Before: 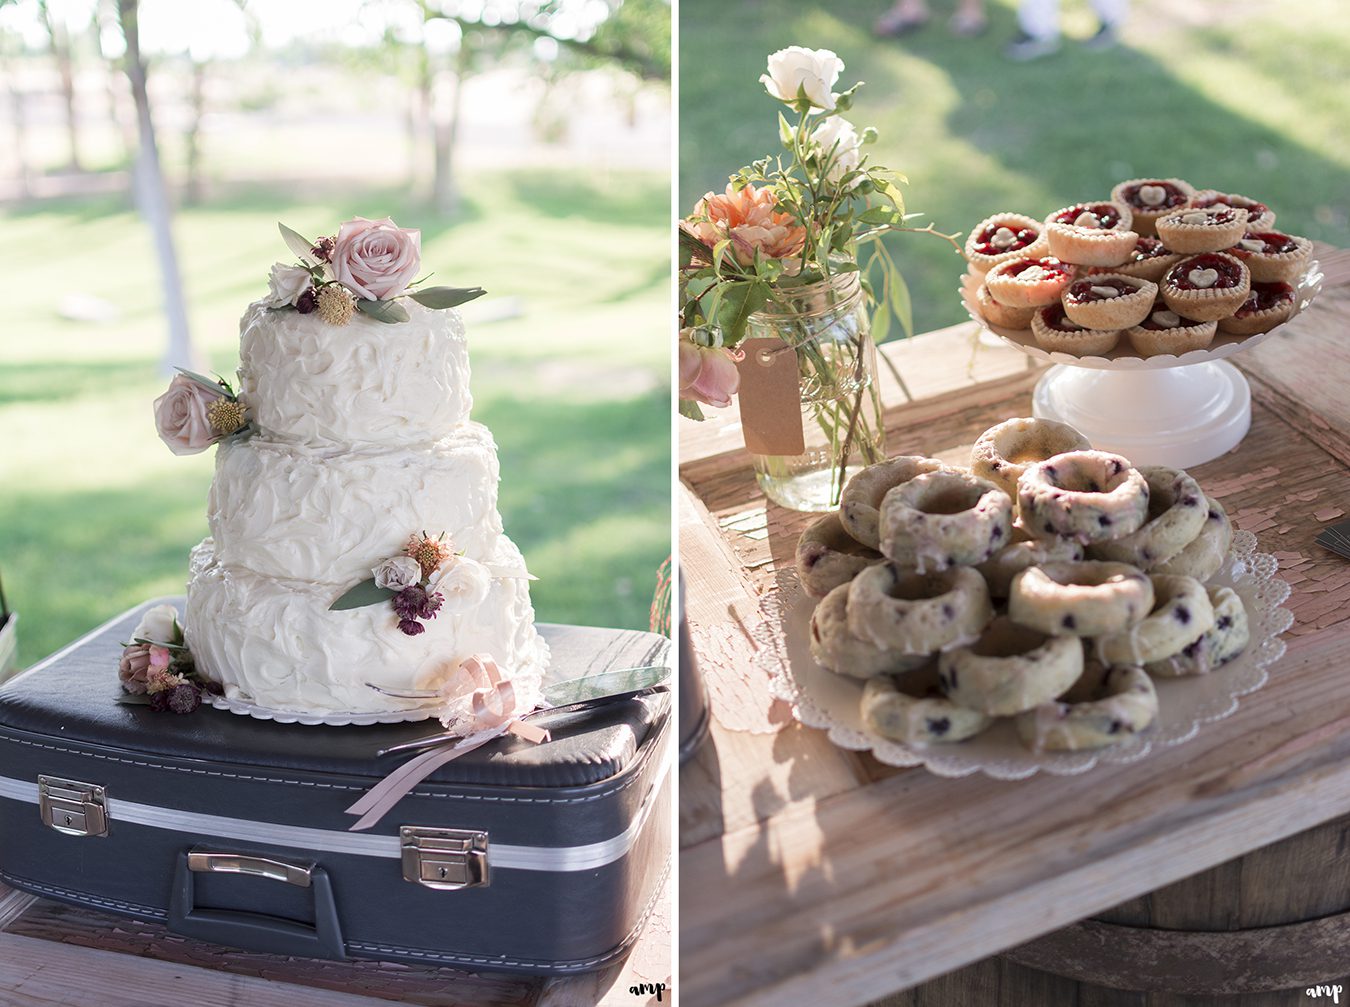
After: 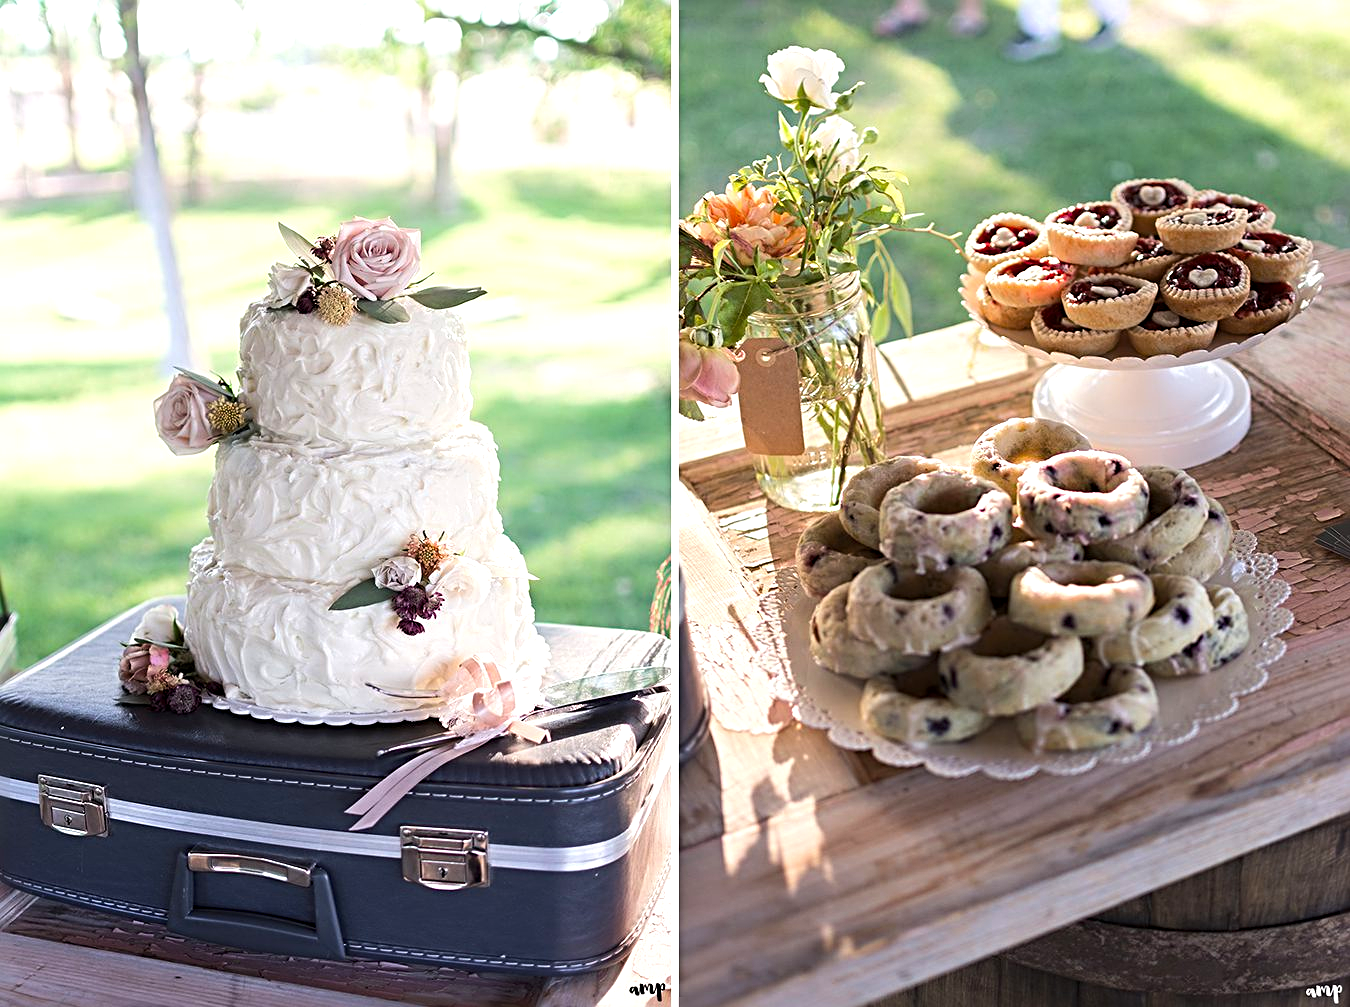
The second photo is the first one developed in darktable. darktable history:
color balance rgb: linear chroma grading › global chroma 33.4%
sharpen: radius 4
tone equalizer: -8 EV -0.417 EV, -7 EV -0.389 EV, -6 EV -0.333 EV, -5 EV -0.222 EV, -3 EV 0.222 EV, -2 EV 0.333 EV, -1 EV 0.389 EV, +0 EV 0.417 EV, edges refinement/feathering 500, mask exposure compensation -1.57 EV, preserve details no
